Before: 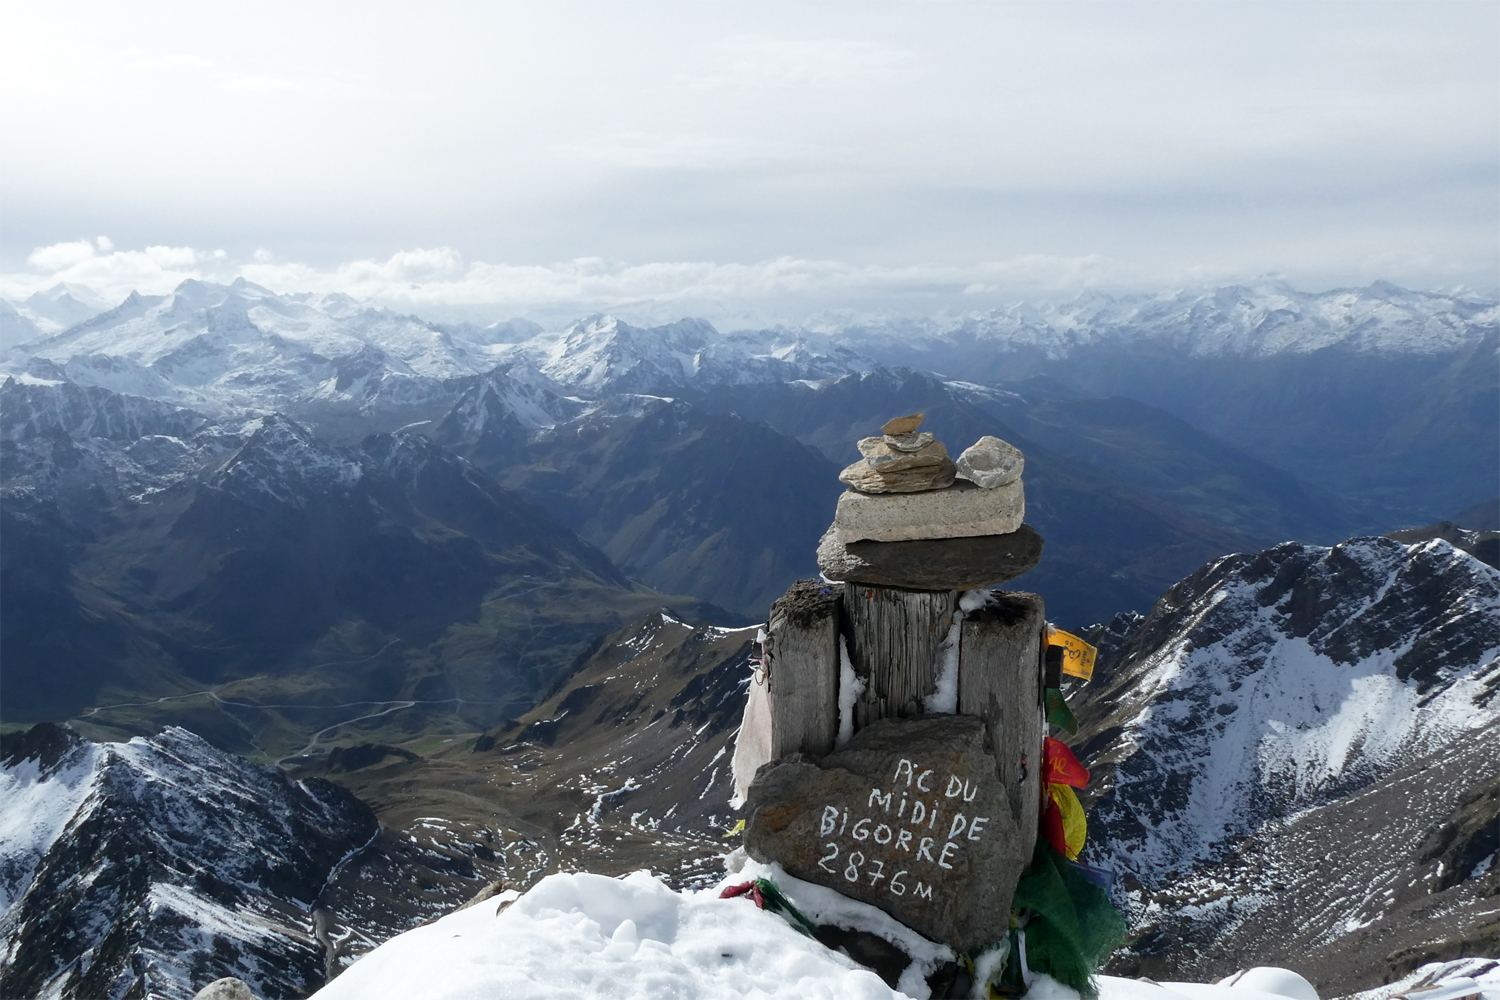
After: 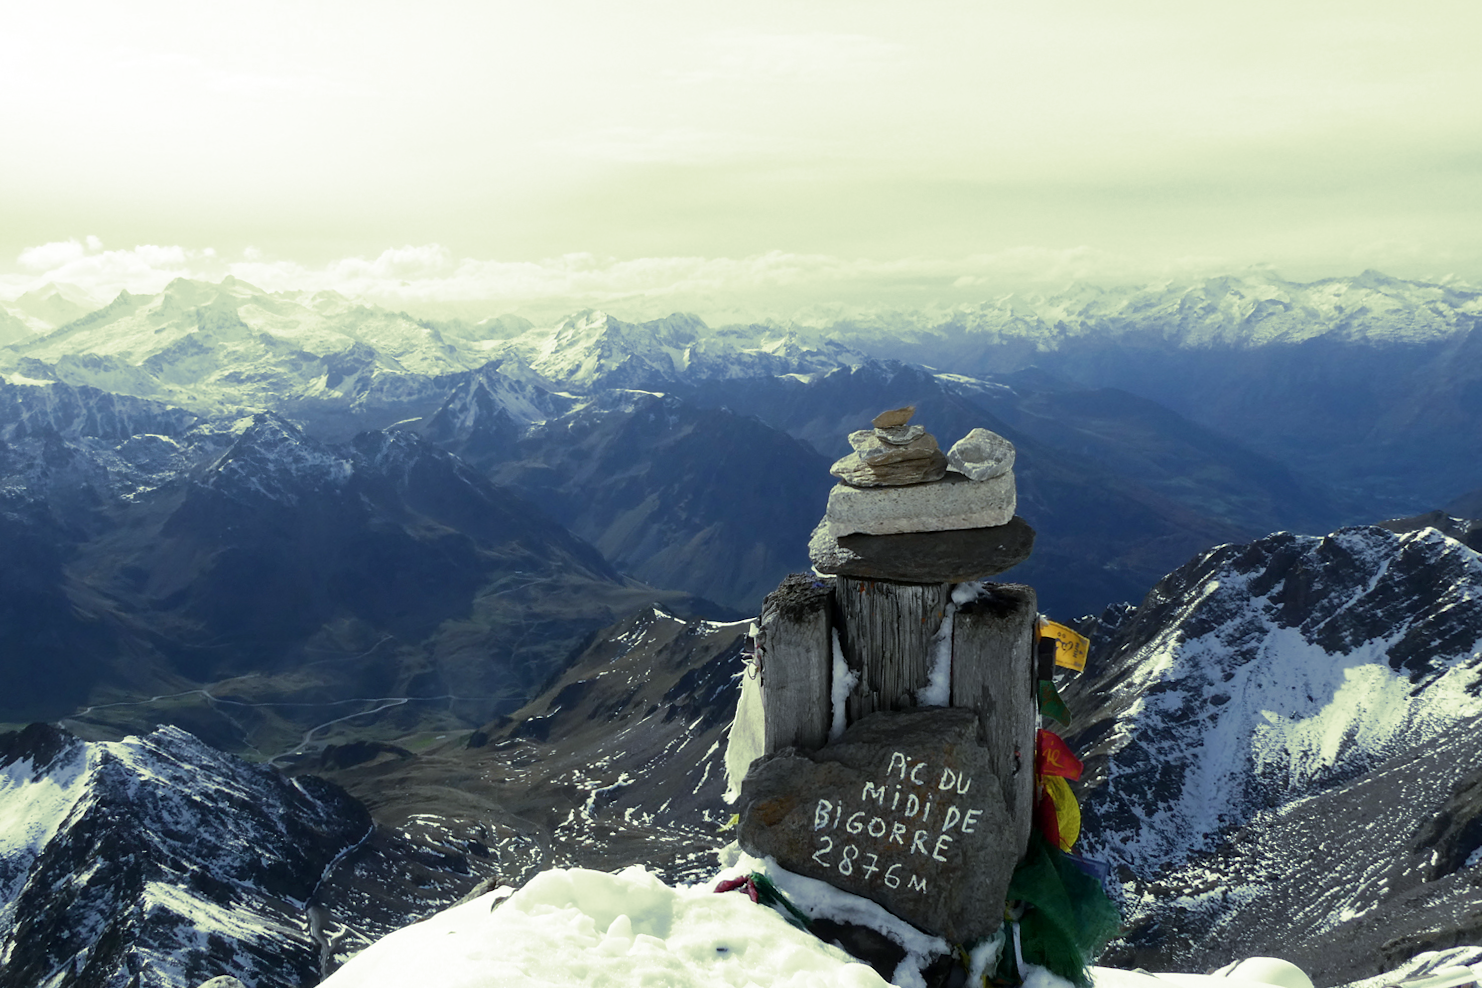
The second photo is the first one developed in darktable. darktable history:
white balance: red 0.925, blue 1.046
contrast brightness saturation: contrast 0.1, saturation -0.3
color balance rgb: linear chroma grading › global chroma 15%, perceptual saturation grading › global saturation 30%
split-toning: shadows › hue 290.82°, shadows › saturation 0.34, highlights › saturation 0.38, balance 0, compress 50%
rotate and perspective: rotation -0.45°, automatic cropping original format, crop left 0.008, crop right 0.992, crop top 0.012, crop bottom 0.988
